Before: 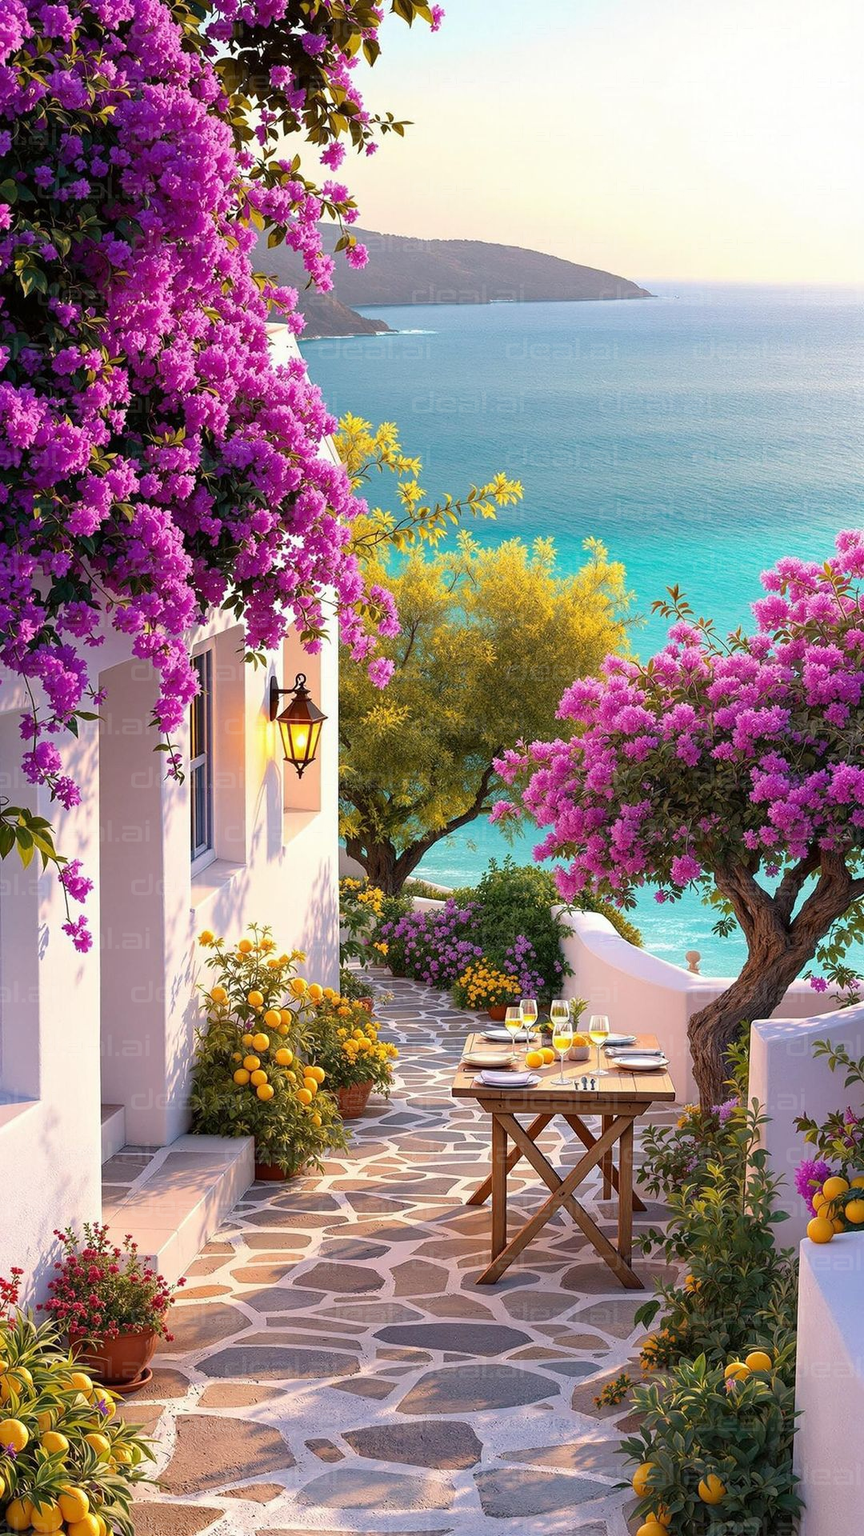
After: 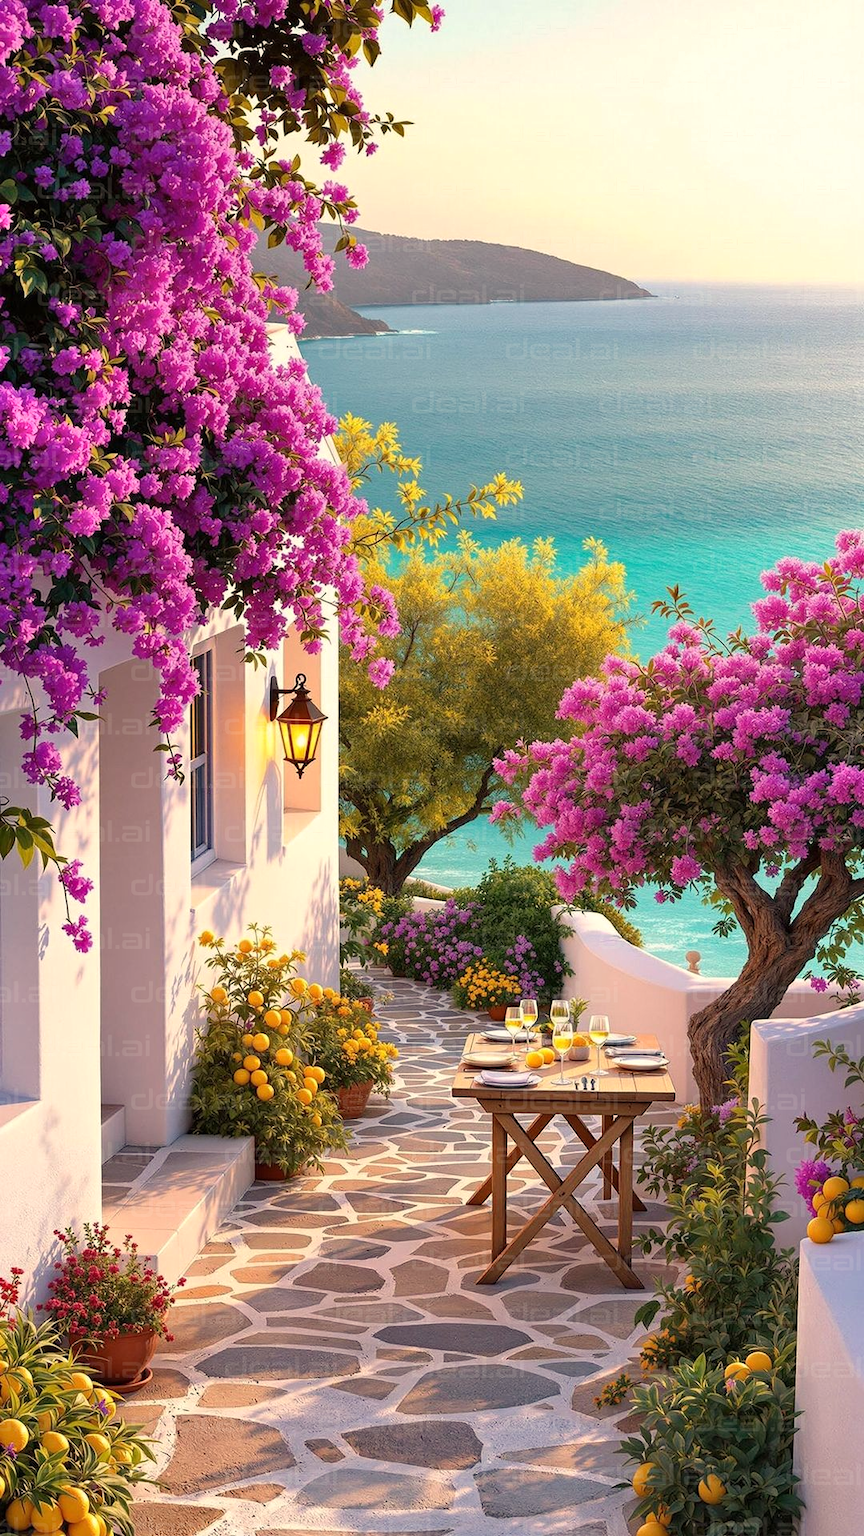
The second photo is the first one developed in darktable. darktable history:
white balance: red 1.045, blue 0.932
shadows and highlights: shadows 52.34, highlights -28.23, soften with gaussian
